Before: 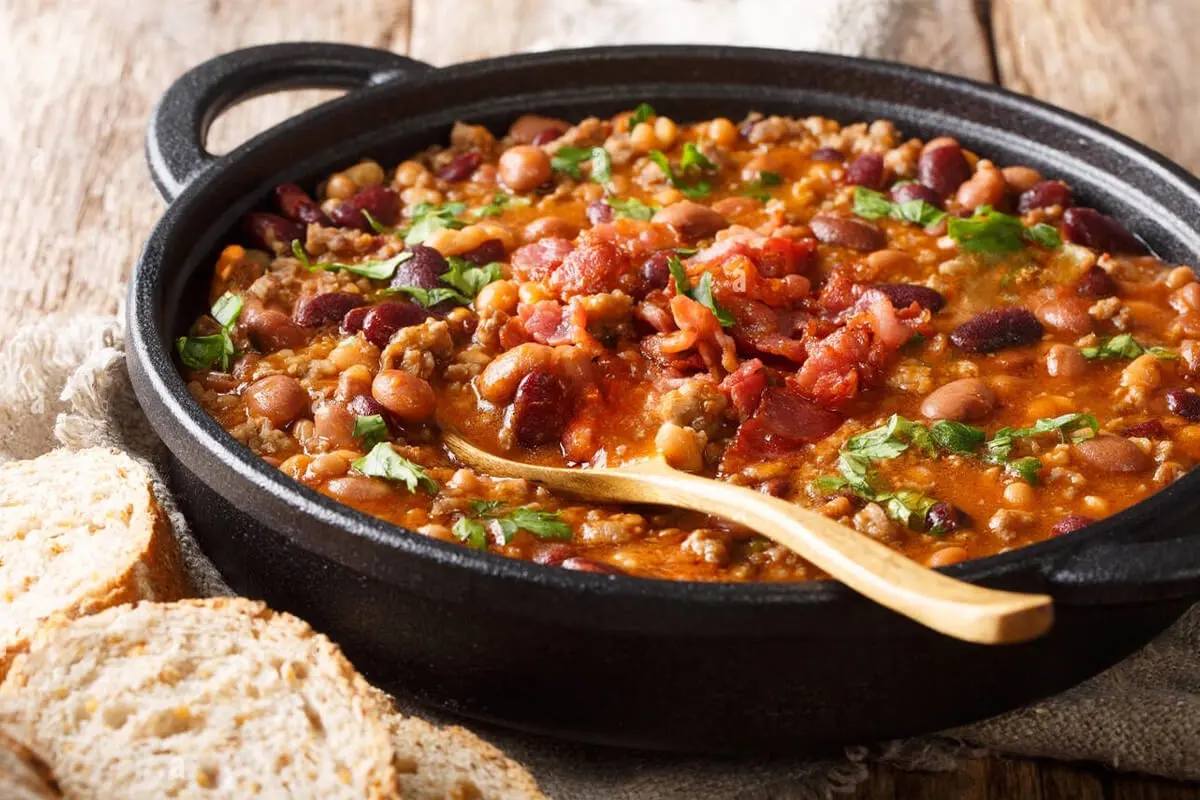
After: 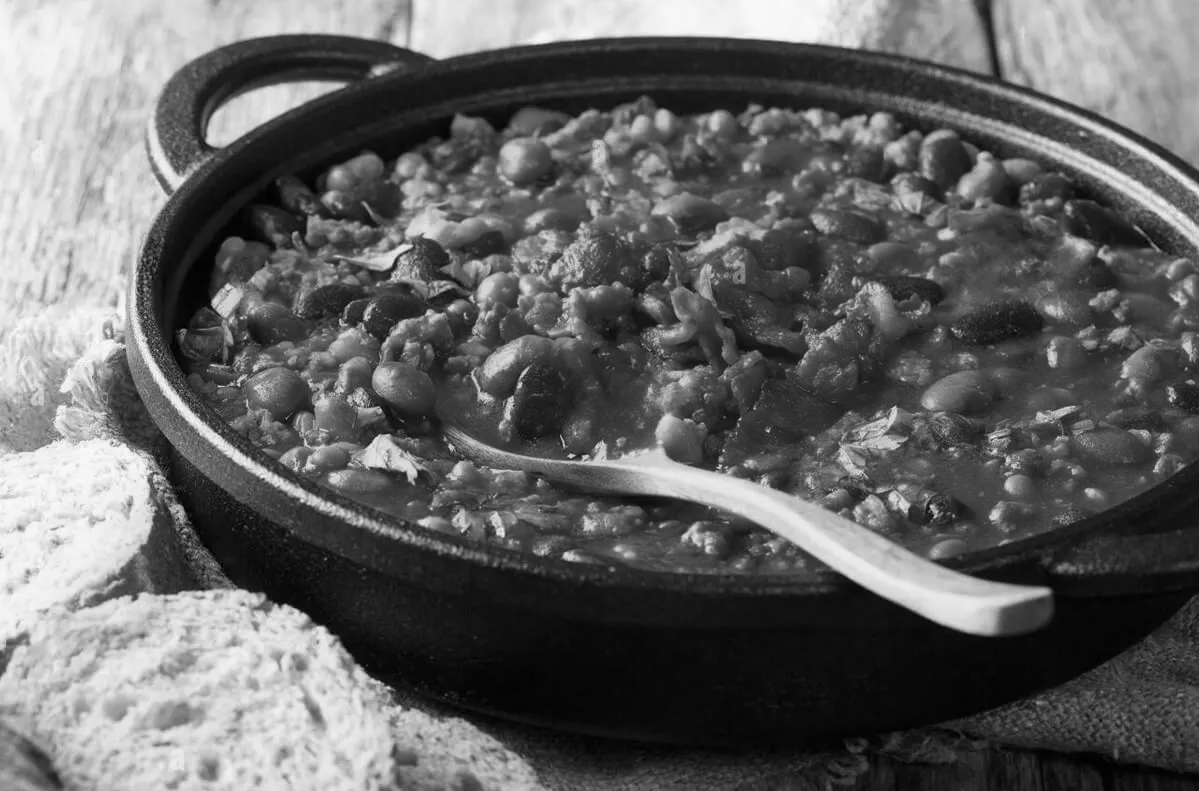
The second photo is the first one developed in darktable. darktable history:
monochrome: a -11.7, b 1.62, size 0.5, highlights 0.38
crop: top 1.049%, right 0.001%
